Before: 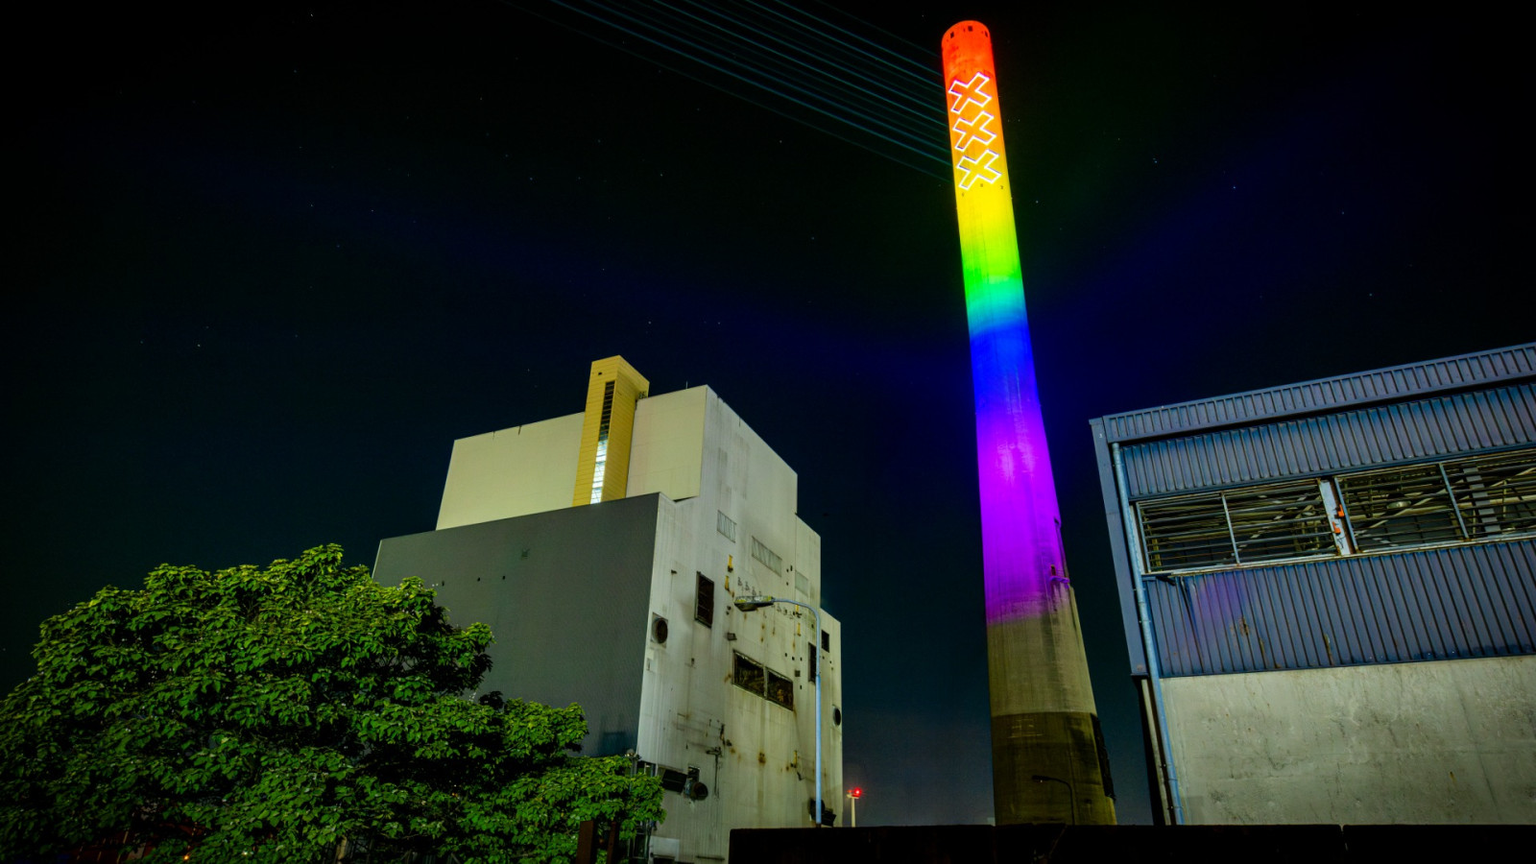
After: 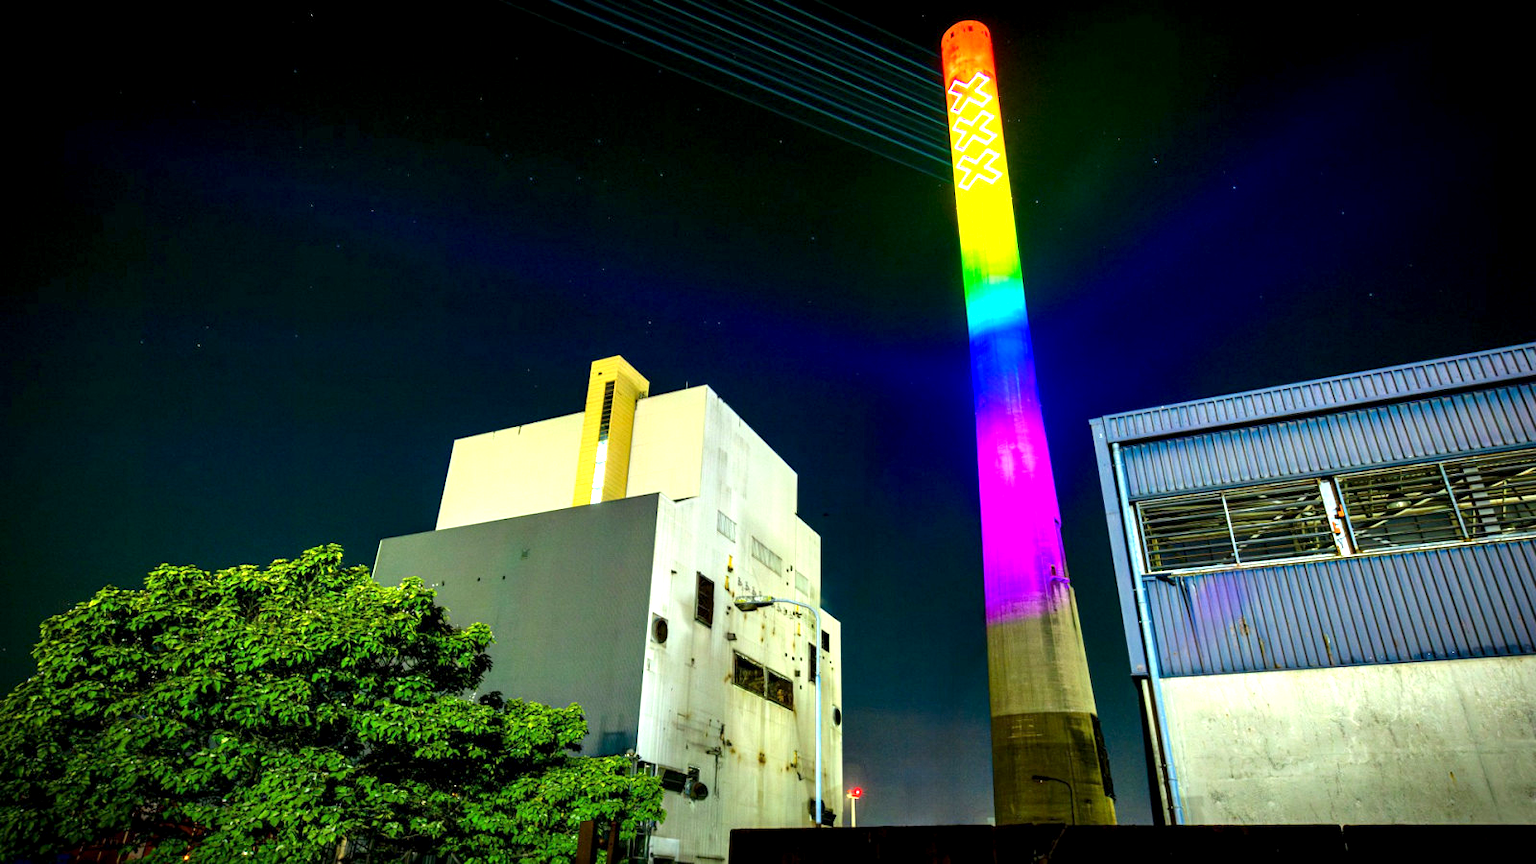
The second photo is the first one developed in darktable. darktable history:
exposure: black level correction 0.001, exposure 1.72 EV, compensate exposure bias true, compensate highlight preservation false
